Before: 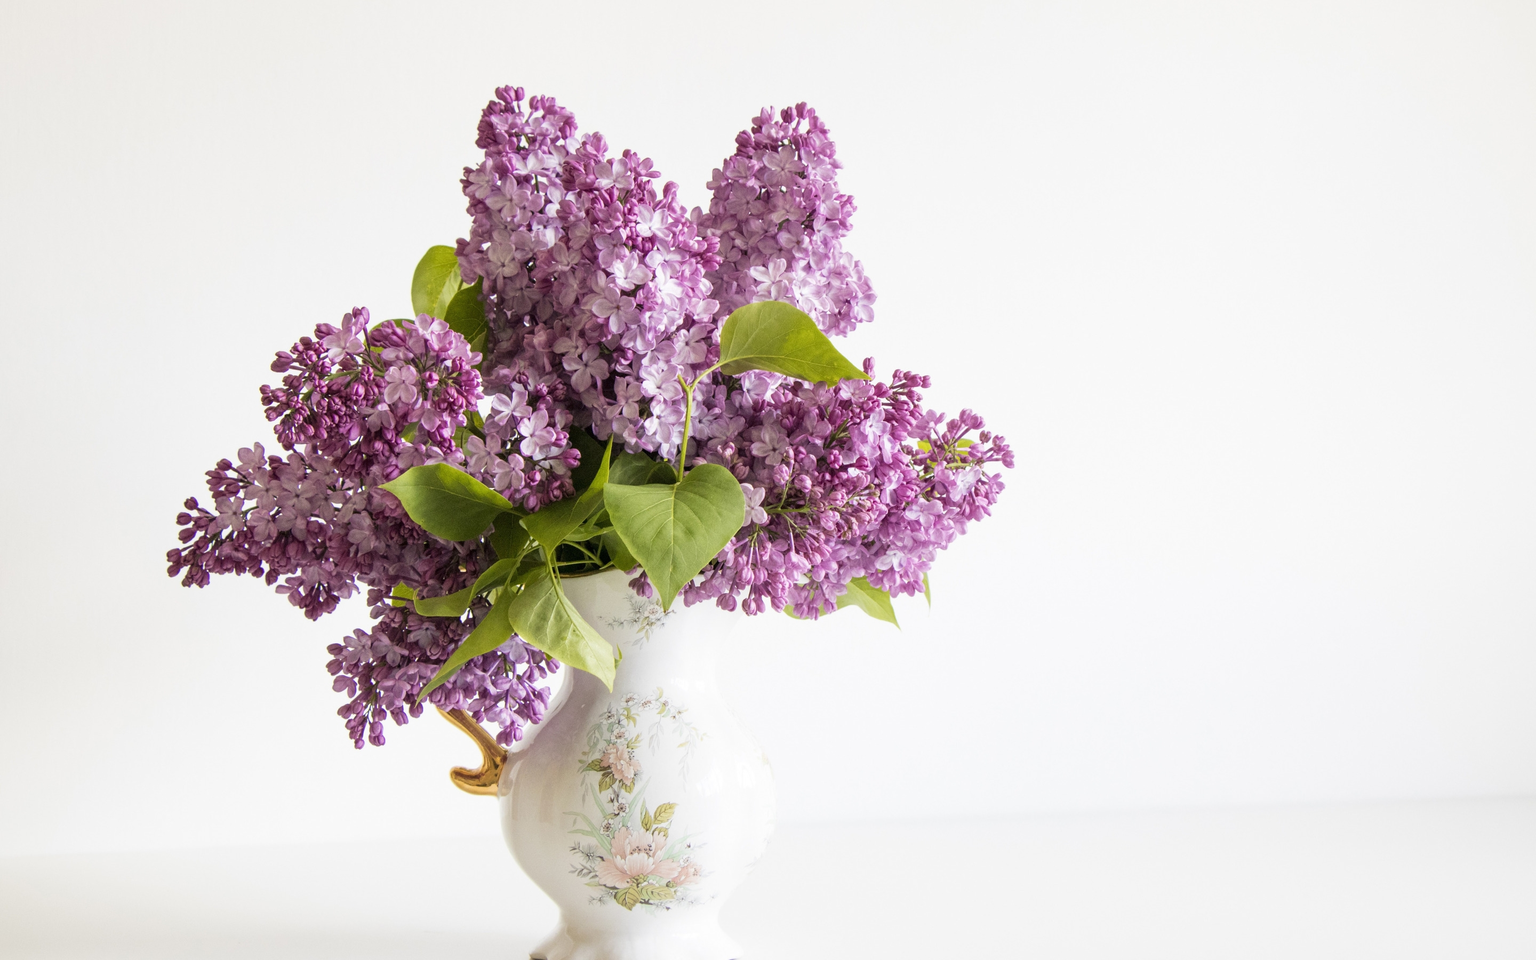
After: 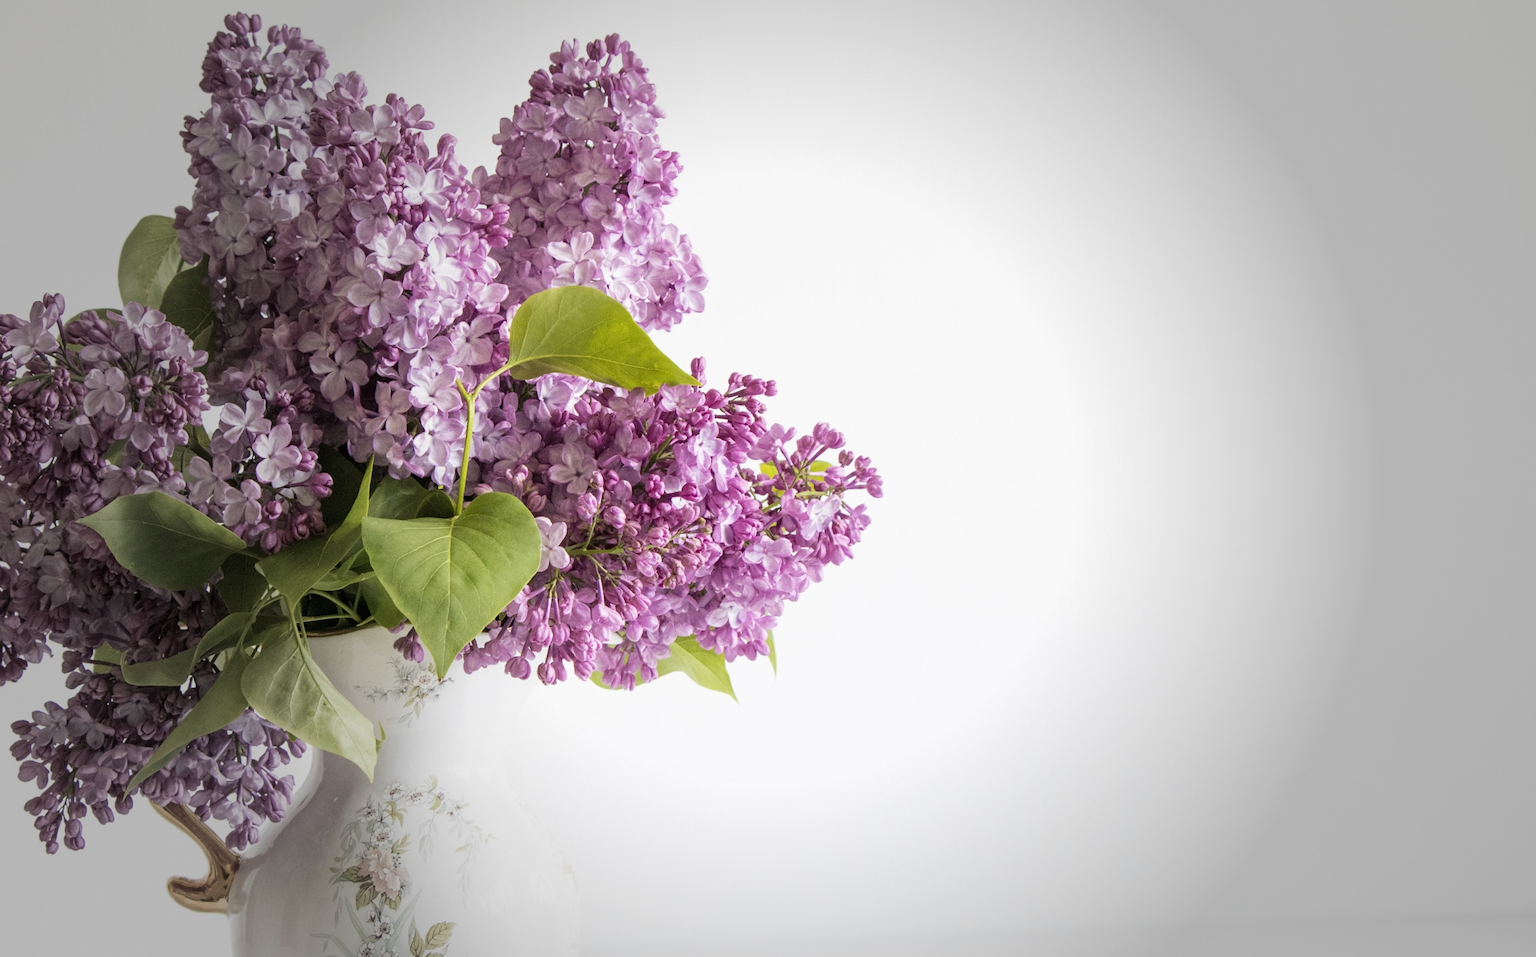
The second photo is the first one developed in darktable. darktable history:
crop and rotate: left 20.74%, top 7.912%, right 0.375%, bottom 13.378%
vignetting: fall-off start 40%, fall-off radius 40%
